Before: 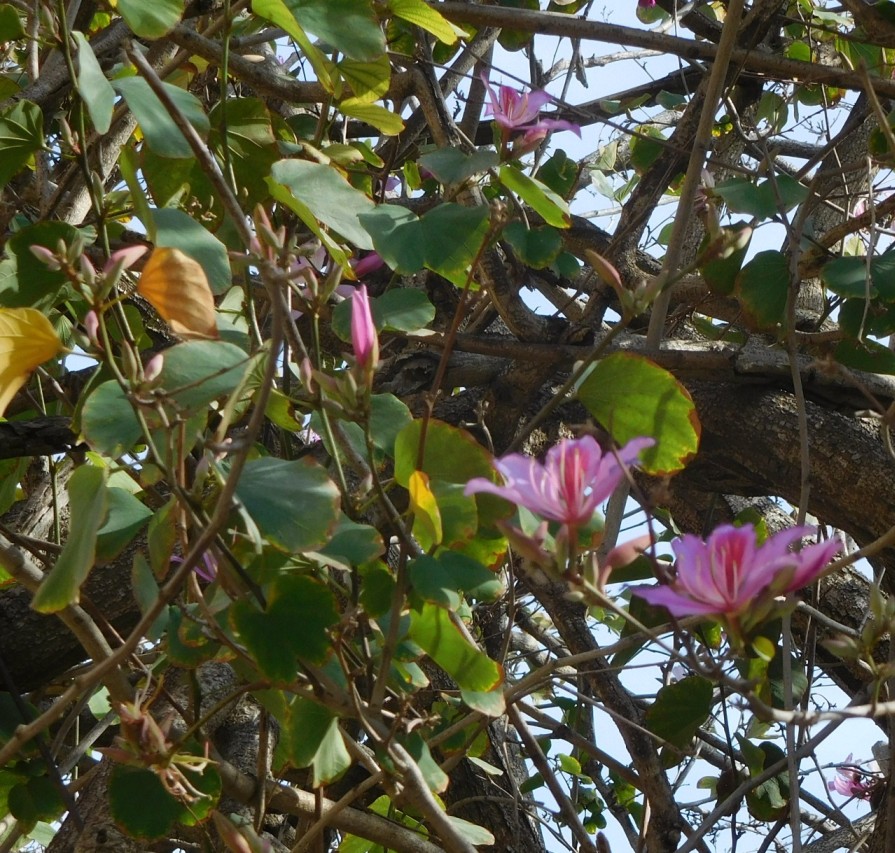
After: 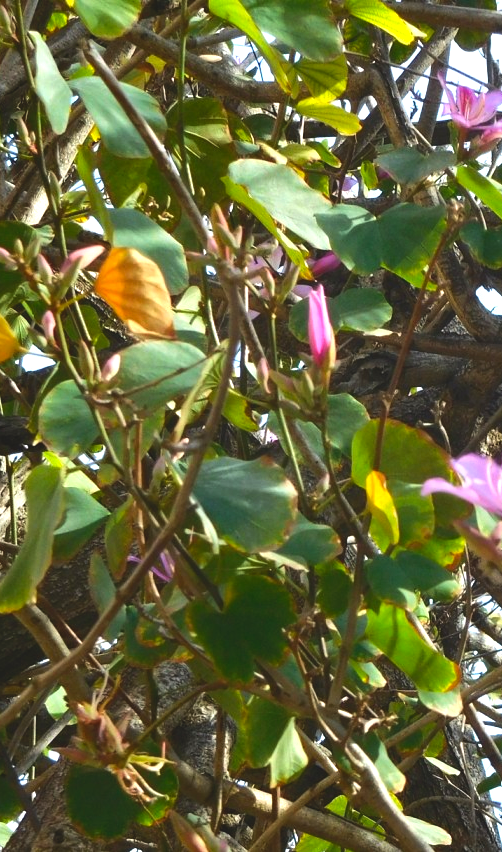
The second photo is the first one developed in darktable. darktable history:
crop: left 4.913%, right 38.935%
contrast brightness saturation: contrast -0.181, saturation 0.185
exposure: exposure 0.651 EV, compensate highlight preservation false
tone equalizer: -8 EV -0.734 EV, -7 EV -0.668 EV, -6 EV -0.619 EV, -5 EV -0.39 EV, -3 EV 0.38 EV, -2 EV 0.6 EV, -1 EV 0.69 EV, +0 EV 0.726 EV, edges refinement/feathering 500, mask exposure compensation -1.57 EV, preserve details no
